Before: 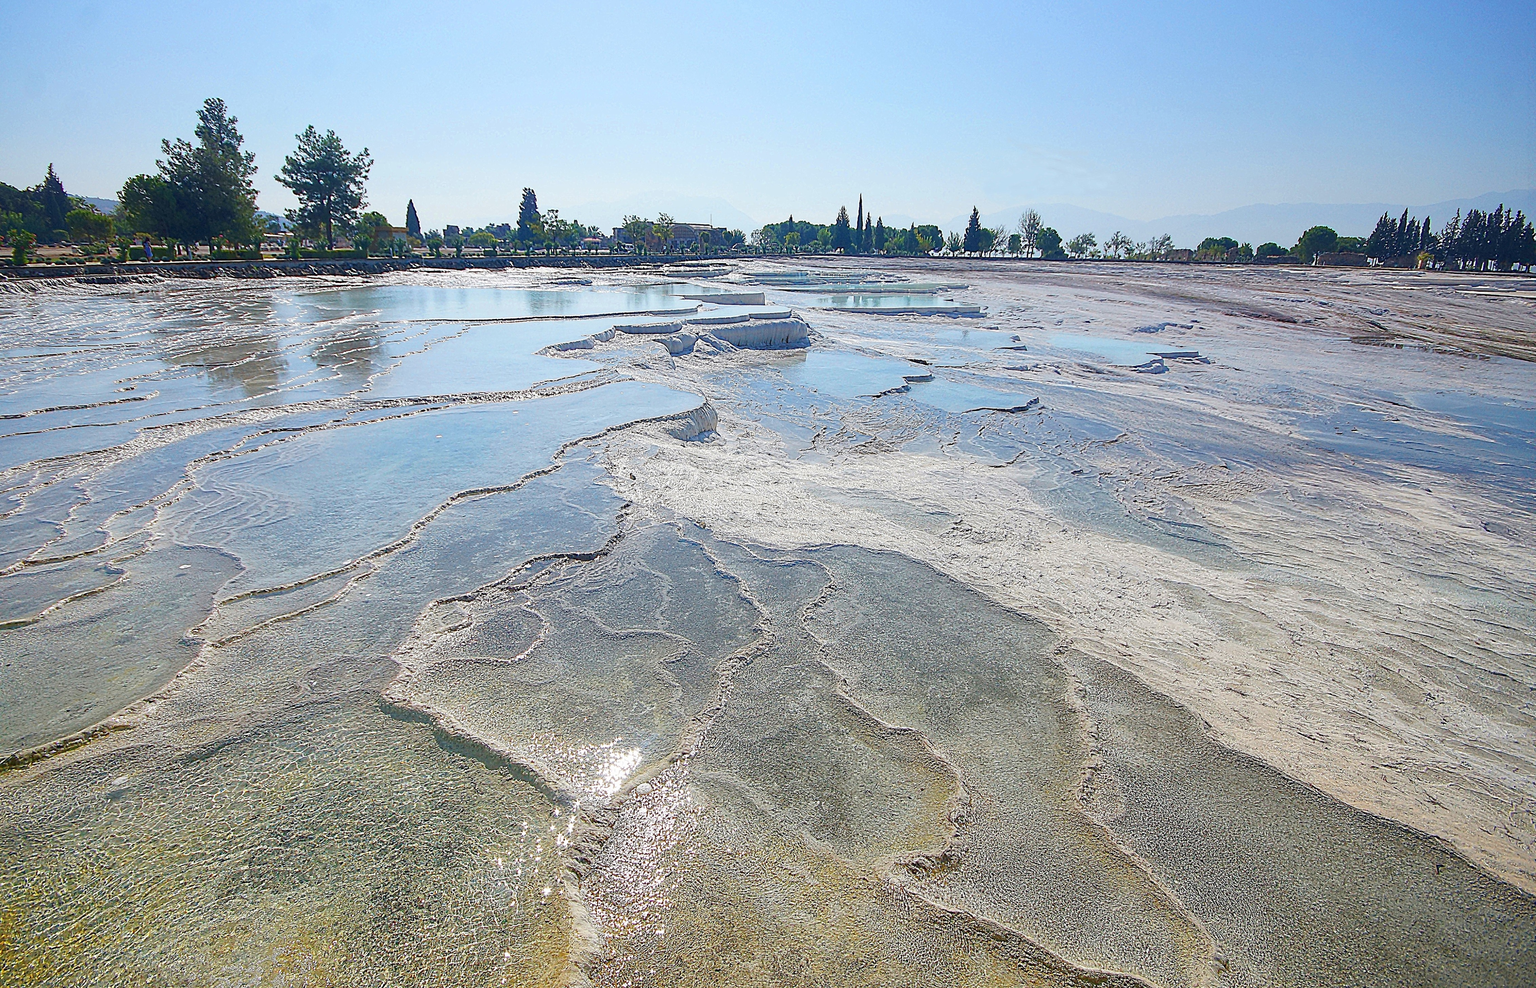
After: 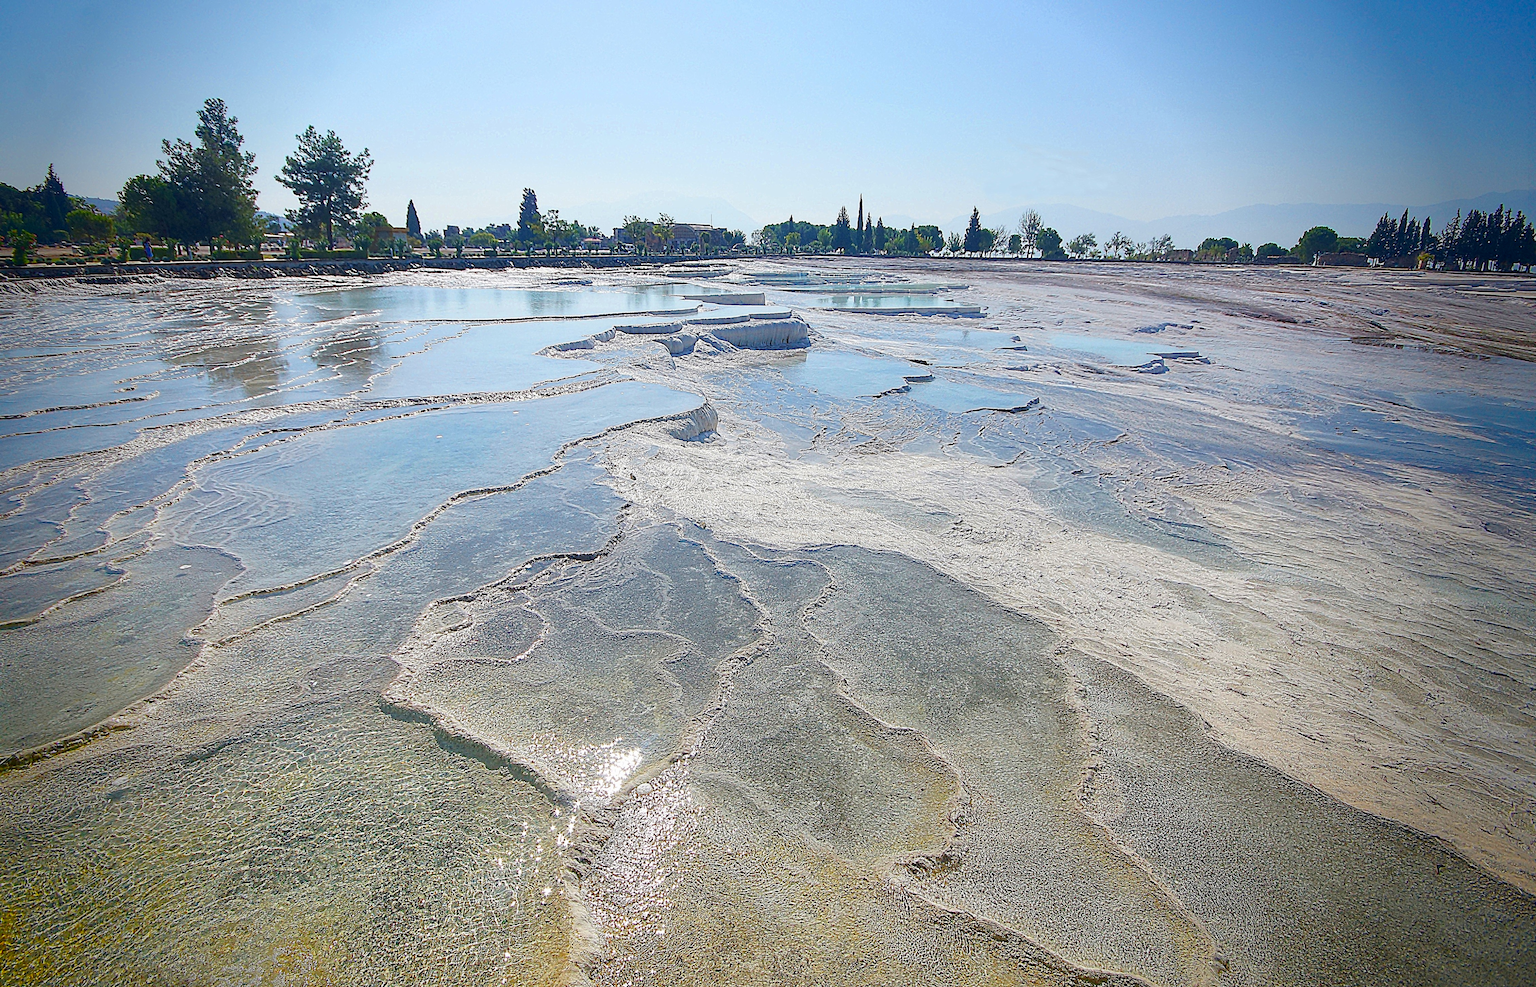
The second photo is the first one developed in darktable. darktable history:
vignetting: fall-off start 68.21%, fall-off radius 29.03%, saturation 0.368, center (-0.033, -0.047), width/height ratio 0.995, shape 0.859
